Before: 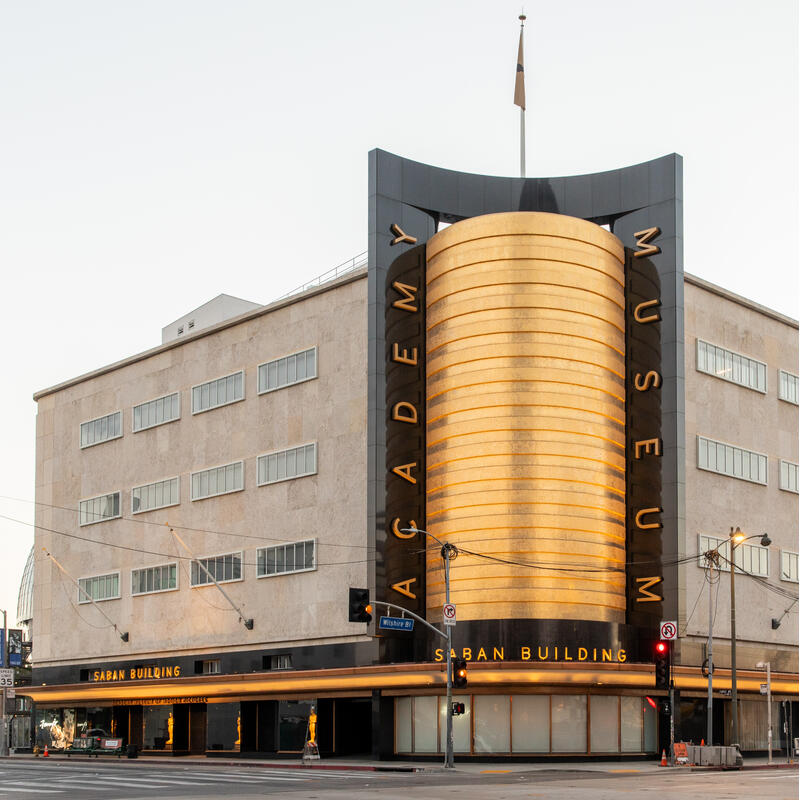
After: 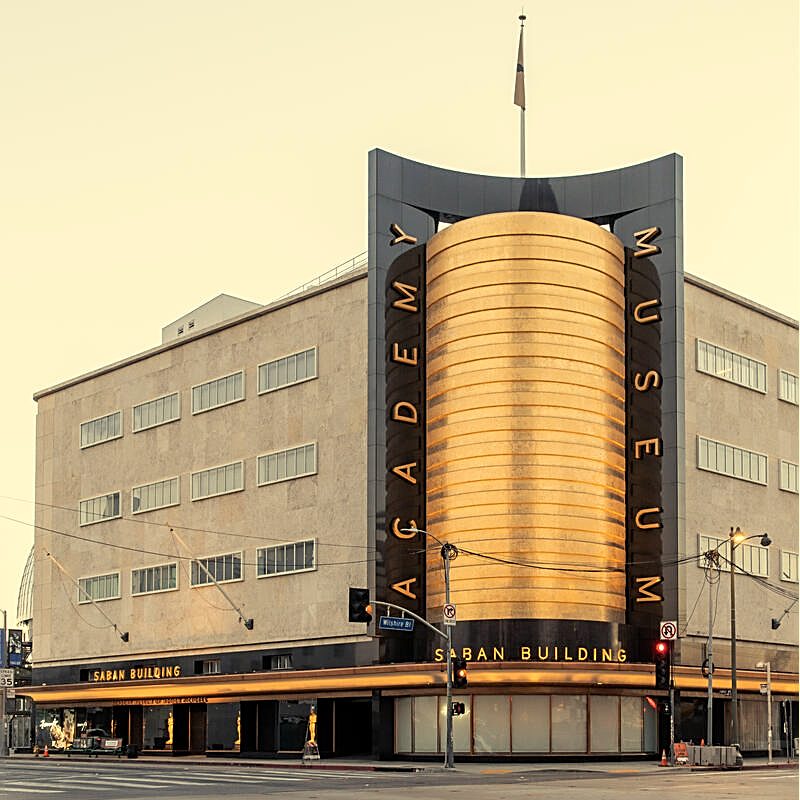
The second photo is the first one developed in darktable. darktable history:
sharpen: amount 0.75
color balance rgb: shadows lift › chroma 2%, shadows lift › hue 263°, highlights gain › chroma 8%, highlights gain › hue 84°, linear chroma grading › global chroma -15%, saturation formula JzAzBz (2021)
